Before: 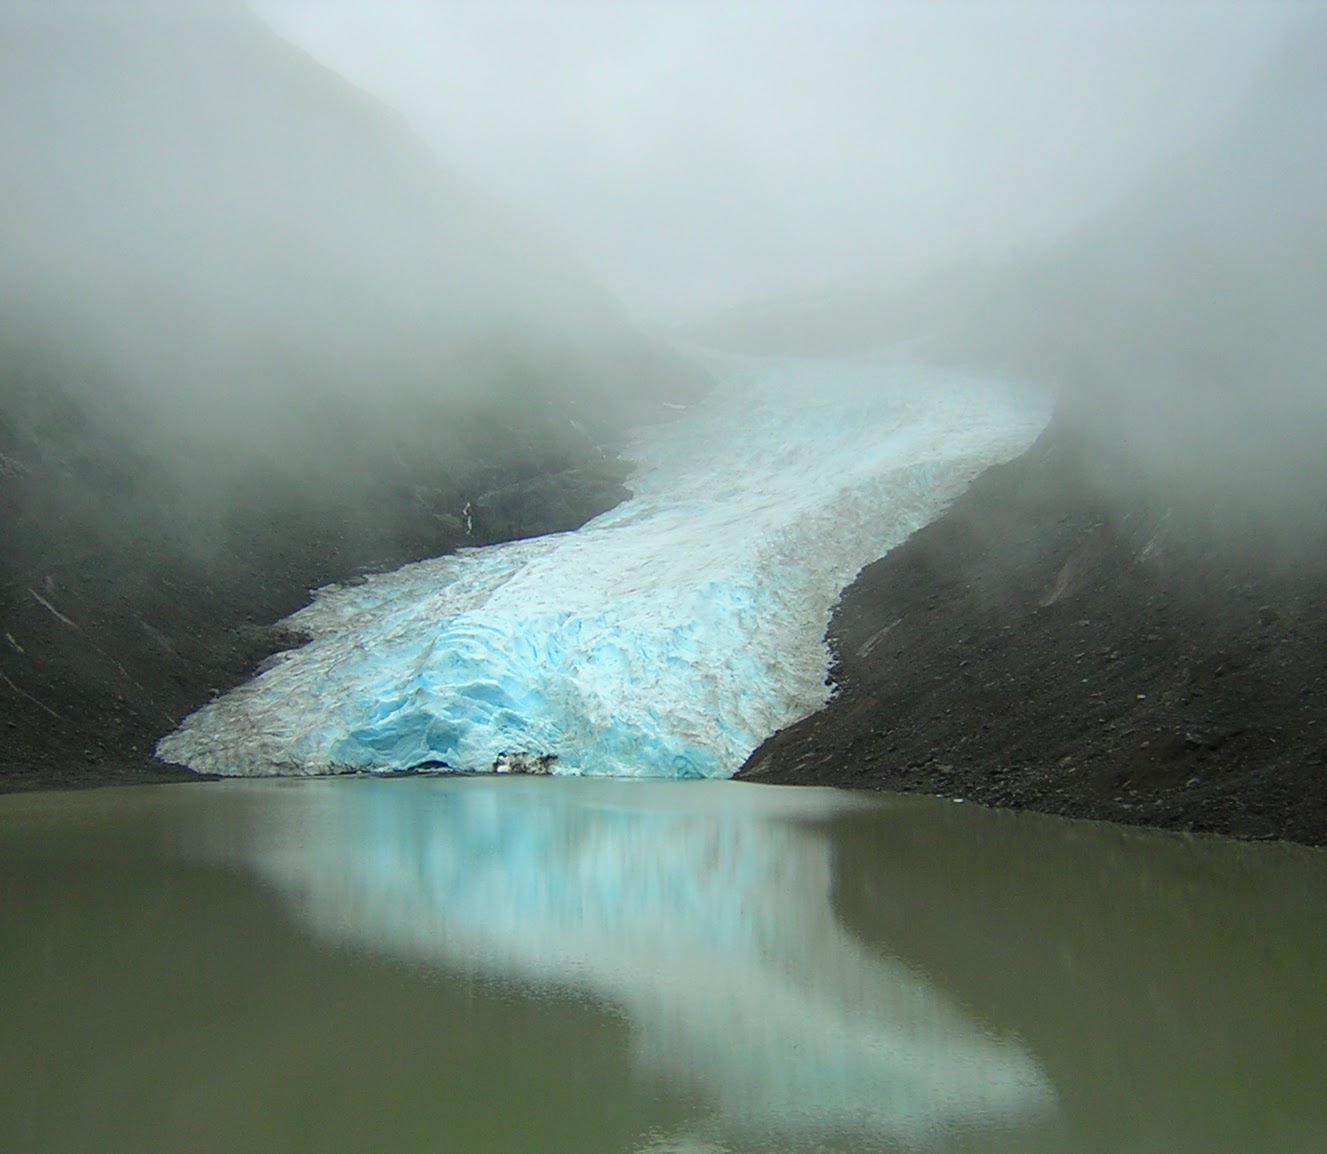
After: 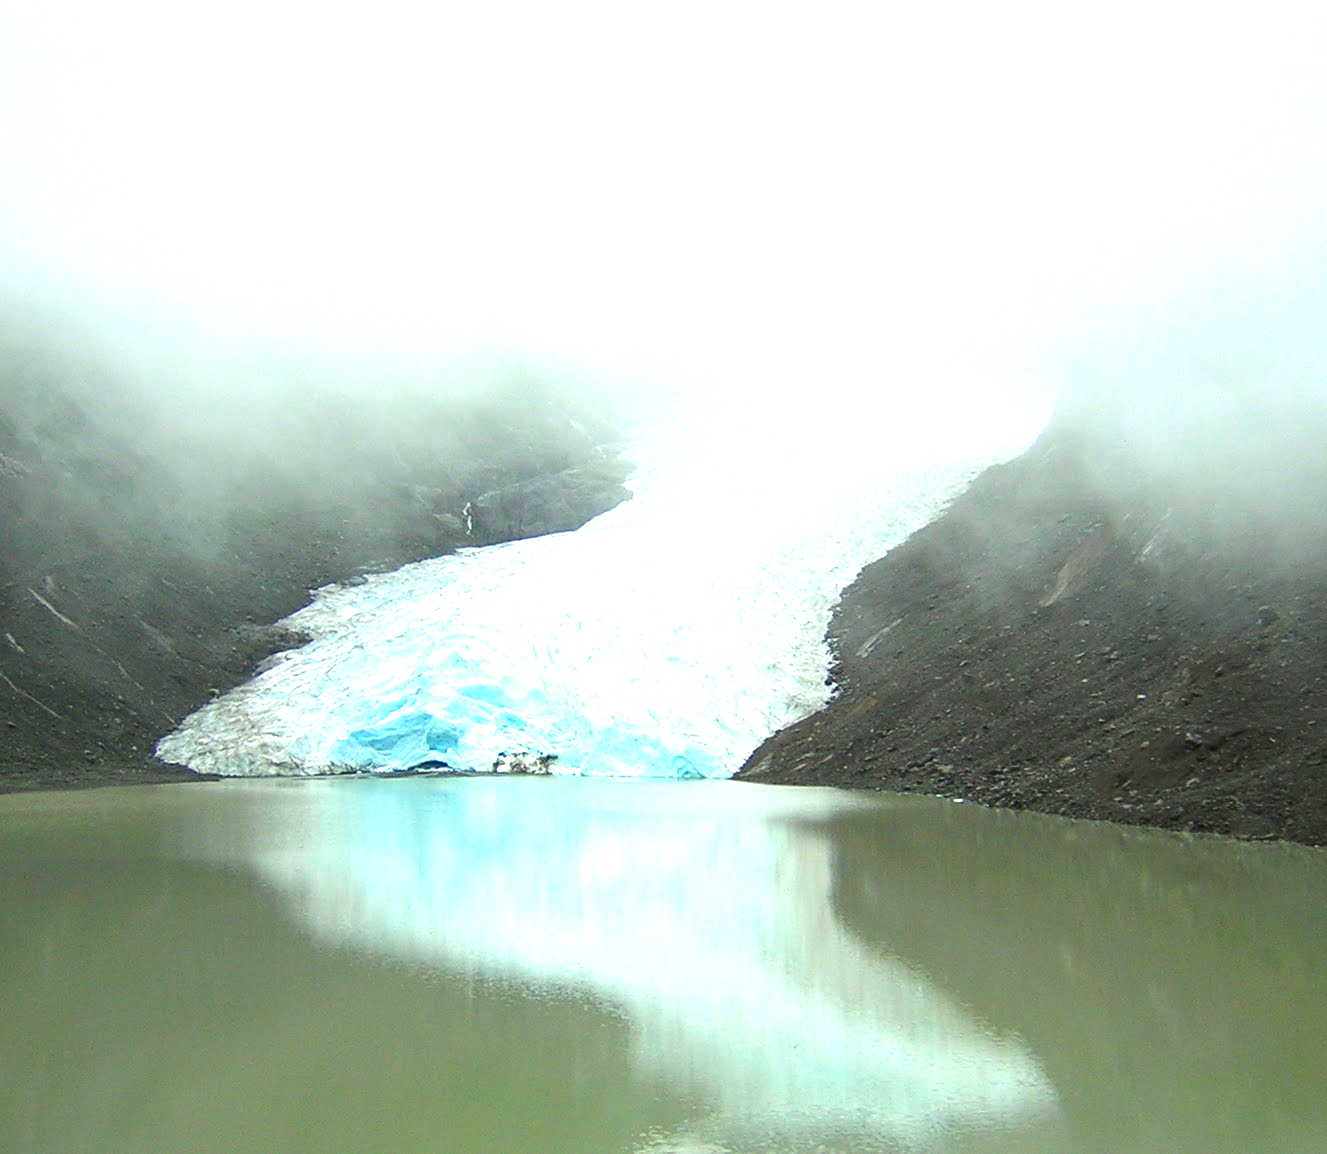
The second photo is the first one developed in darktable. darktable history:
local contrast: mode bilateral grid, contrast 28, coarseness 16, detail 115%, midtone range 0.2
tone equalizer: on, module defaults
exposure: black level correction 0, exposure 1.45 EV, compensate exposure bias true, compensate highlight preservation false
